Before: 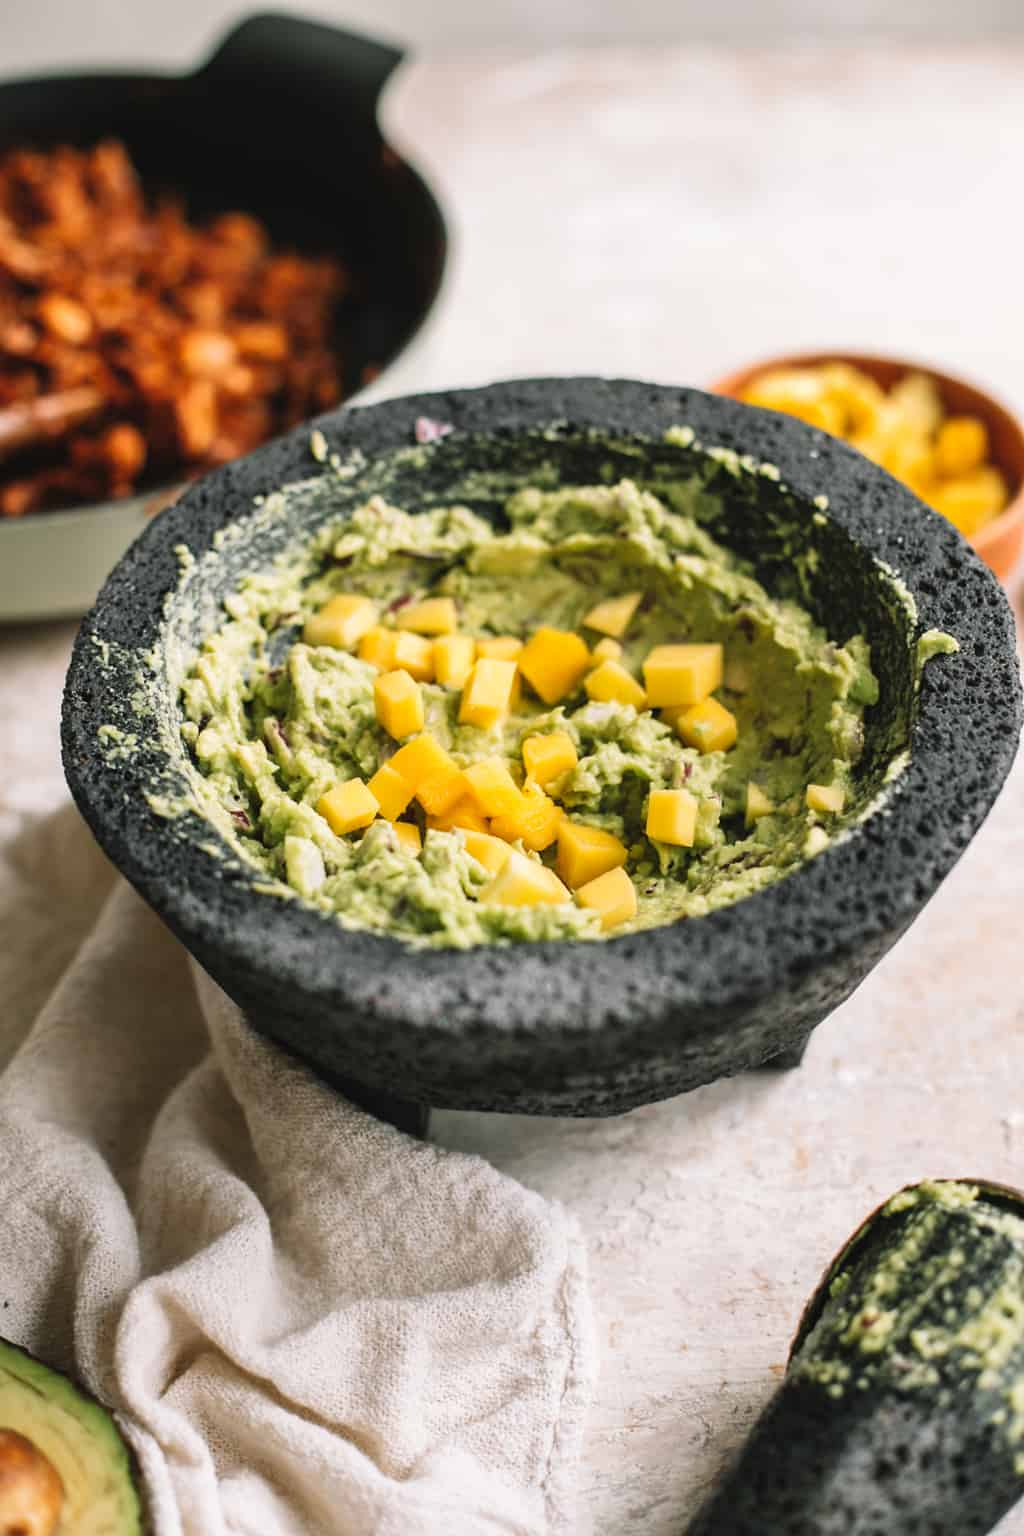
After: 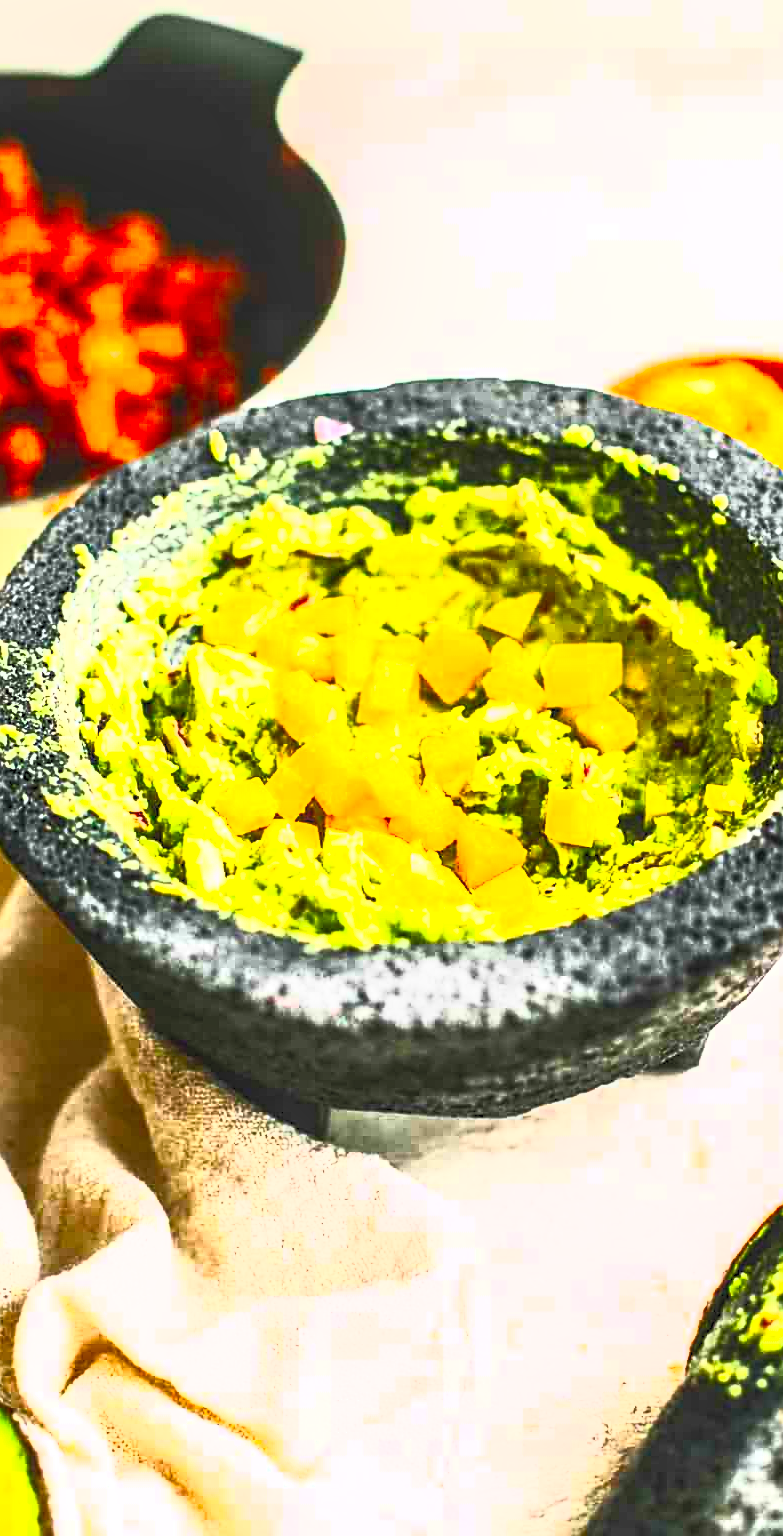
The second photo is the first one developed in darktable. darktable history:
crop: left 9.887%, right 12.902%
exposure: exposure 0.201 EV, compensate highlight preservation false
color balance rgb: perceptual saturation grading › global saturation 28.566%, perceptual saturation grading › mid-tones 12.606%, perceptual saturation grading › shadows 11.037%, perceptual brilliance grading › global brilliance 1.93%, perceptual brilliance grading › highlights 7.593%, perceptual brilliance grading › shadows -3.536%
sharpen: on, module defaults
contrast brightness saturation: contrast 0.996, brightness 0.99, saturation 0.997
local contrast: detail 130%
